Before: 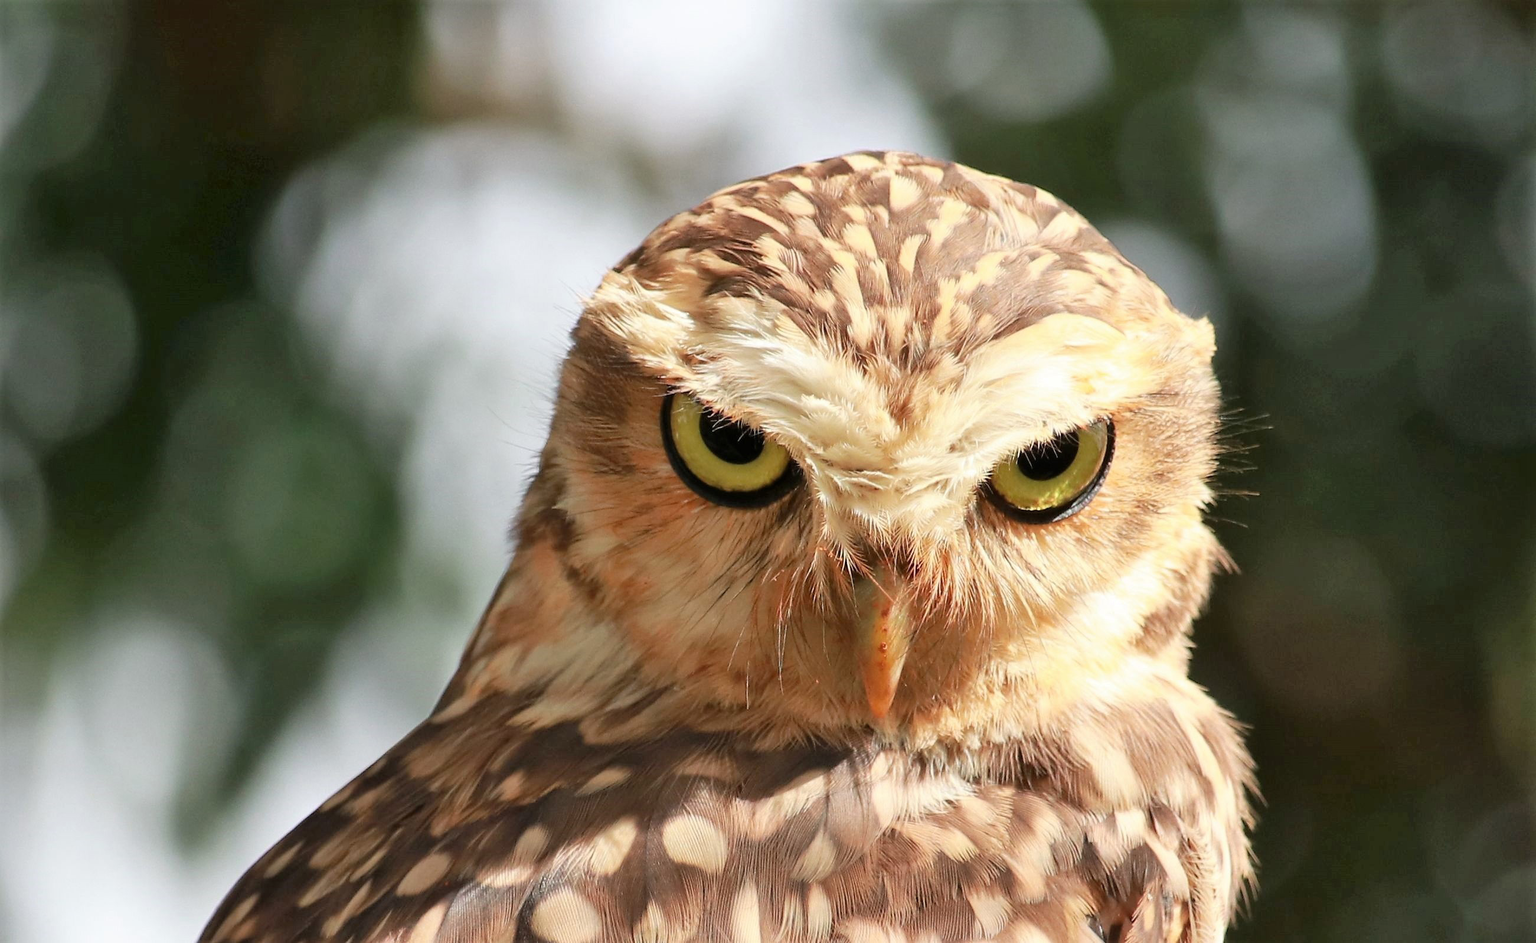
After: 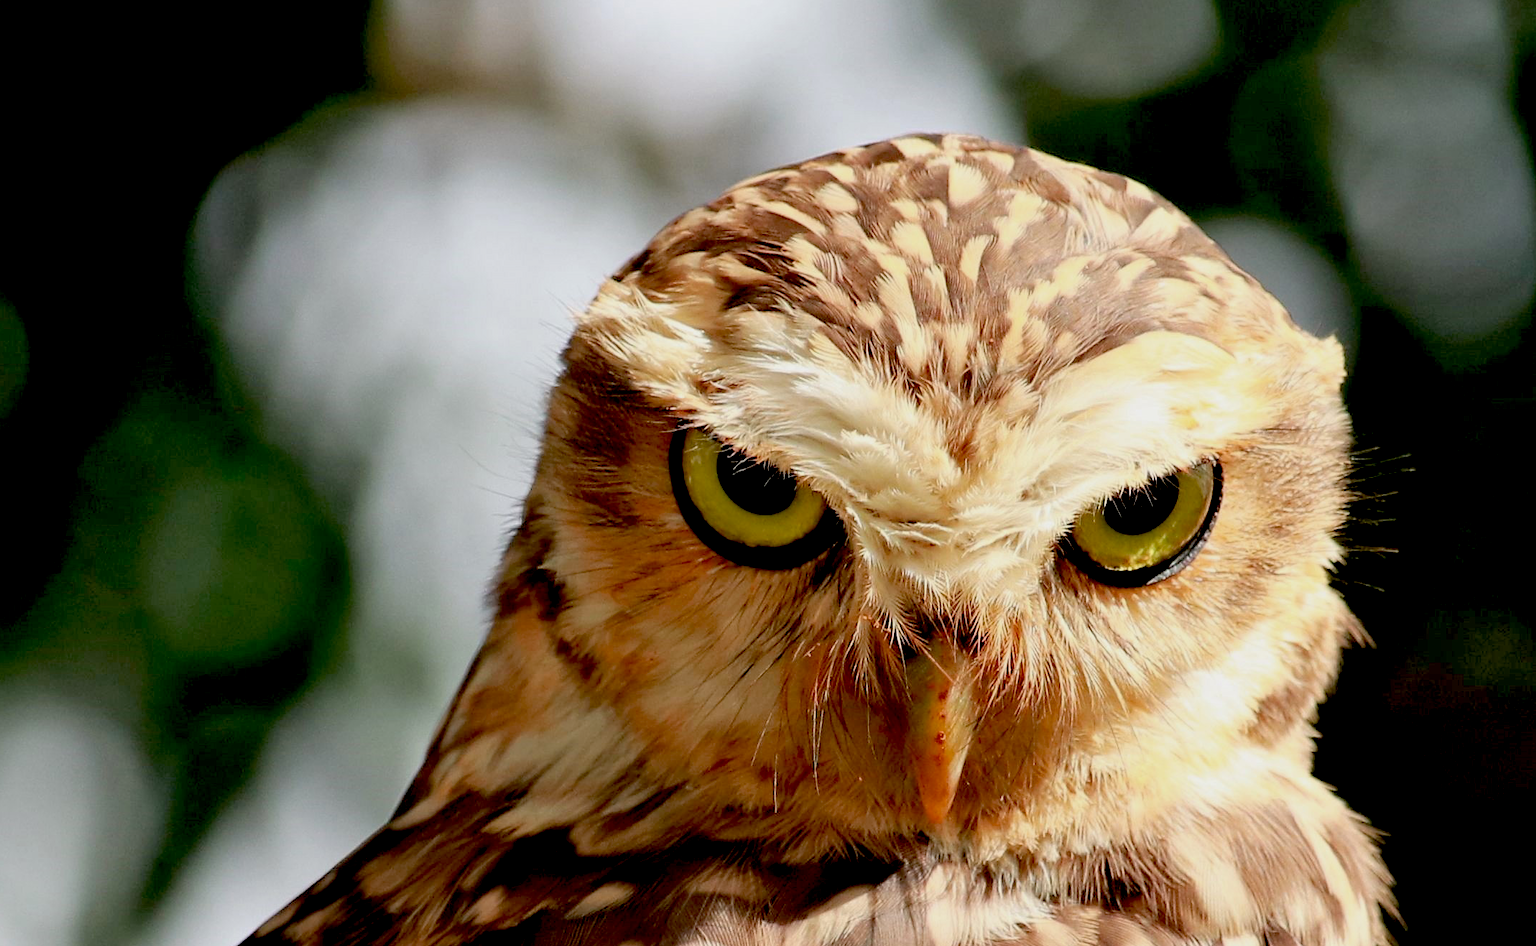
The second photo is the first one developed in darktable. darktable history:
exposure: black level correction 0.044, exposure -0.229 EV, compensate exposure bias true, compensate highlight preservation false
crop and rotate: left 7.207%, top 4.431%, right 10.597%, bottom 13.095%
